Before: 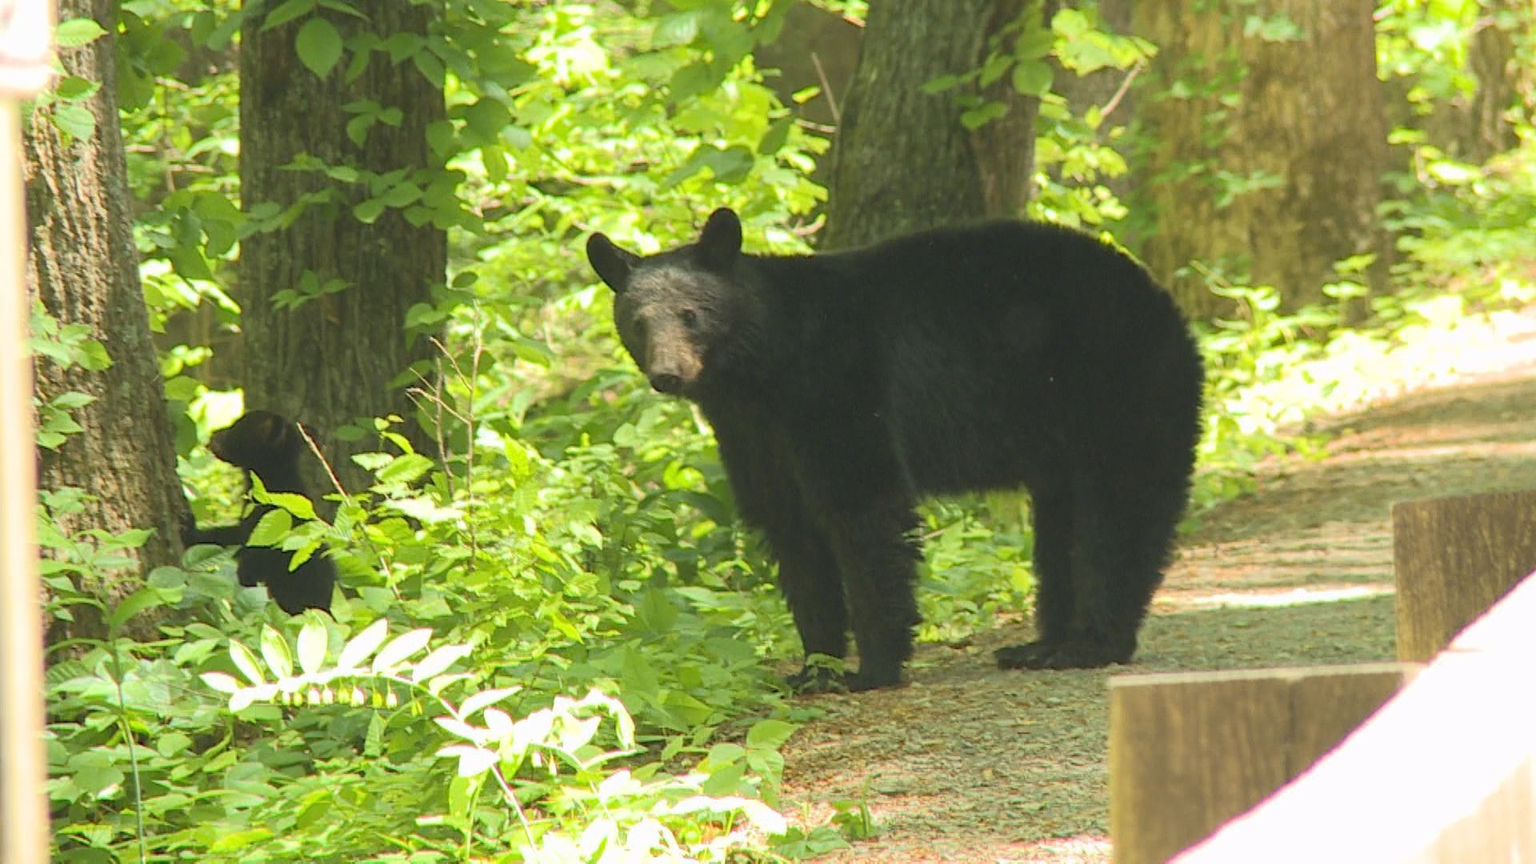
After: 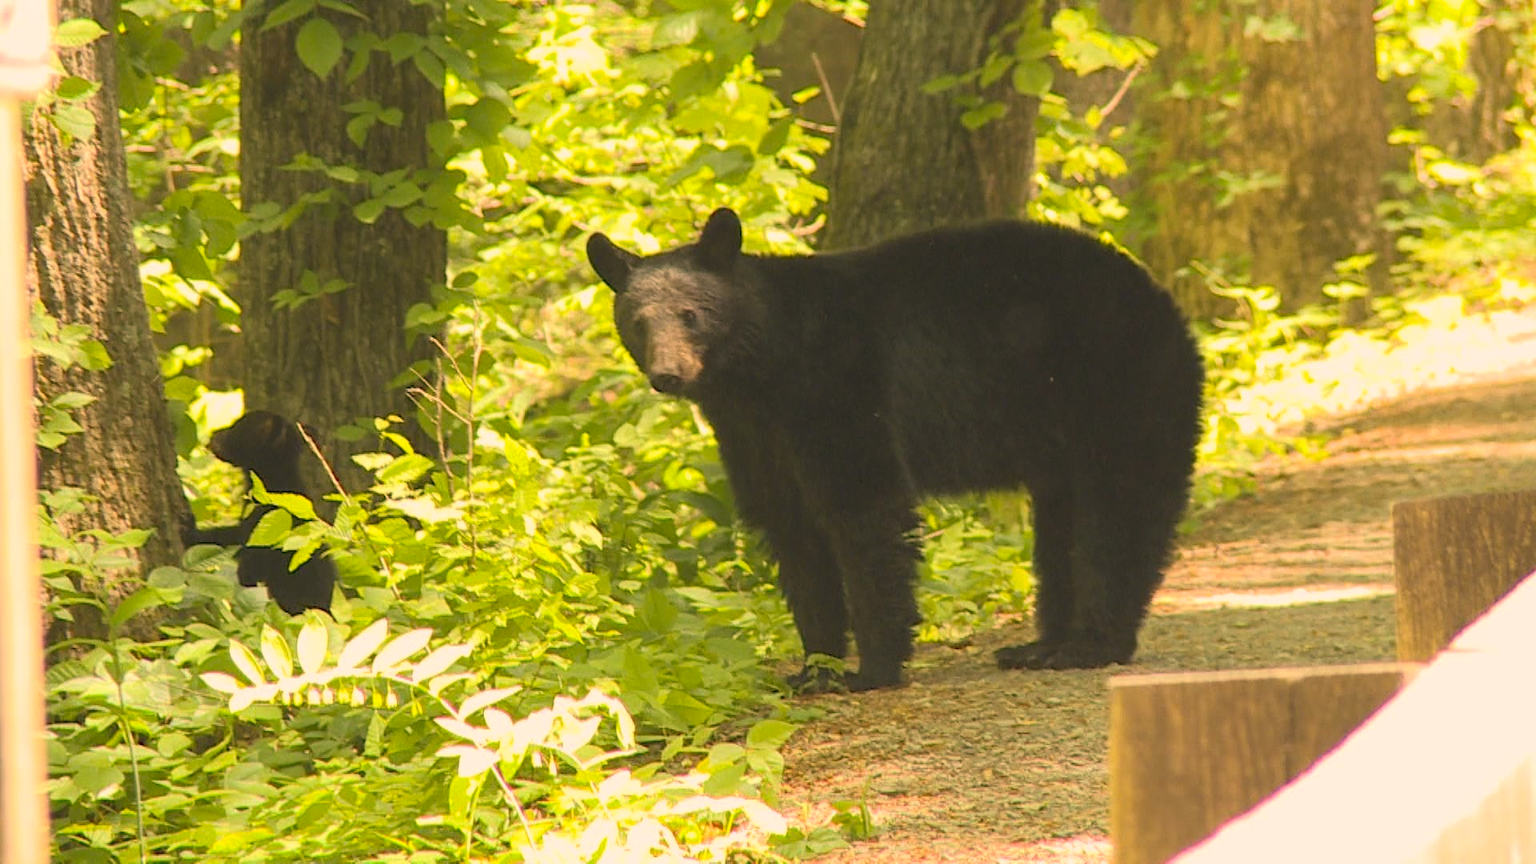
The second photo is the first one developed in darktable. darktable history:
color correction: highlights a* 17.59, highlights b* 18.57
